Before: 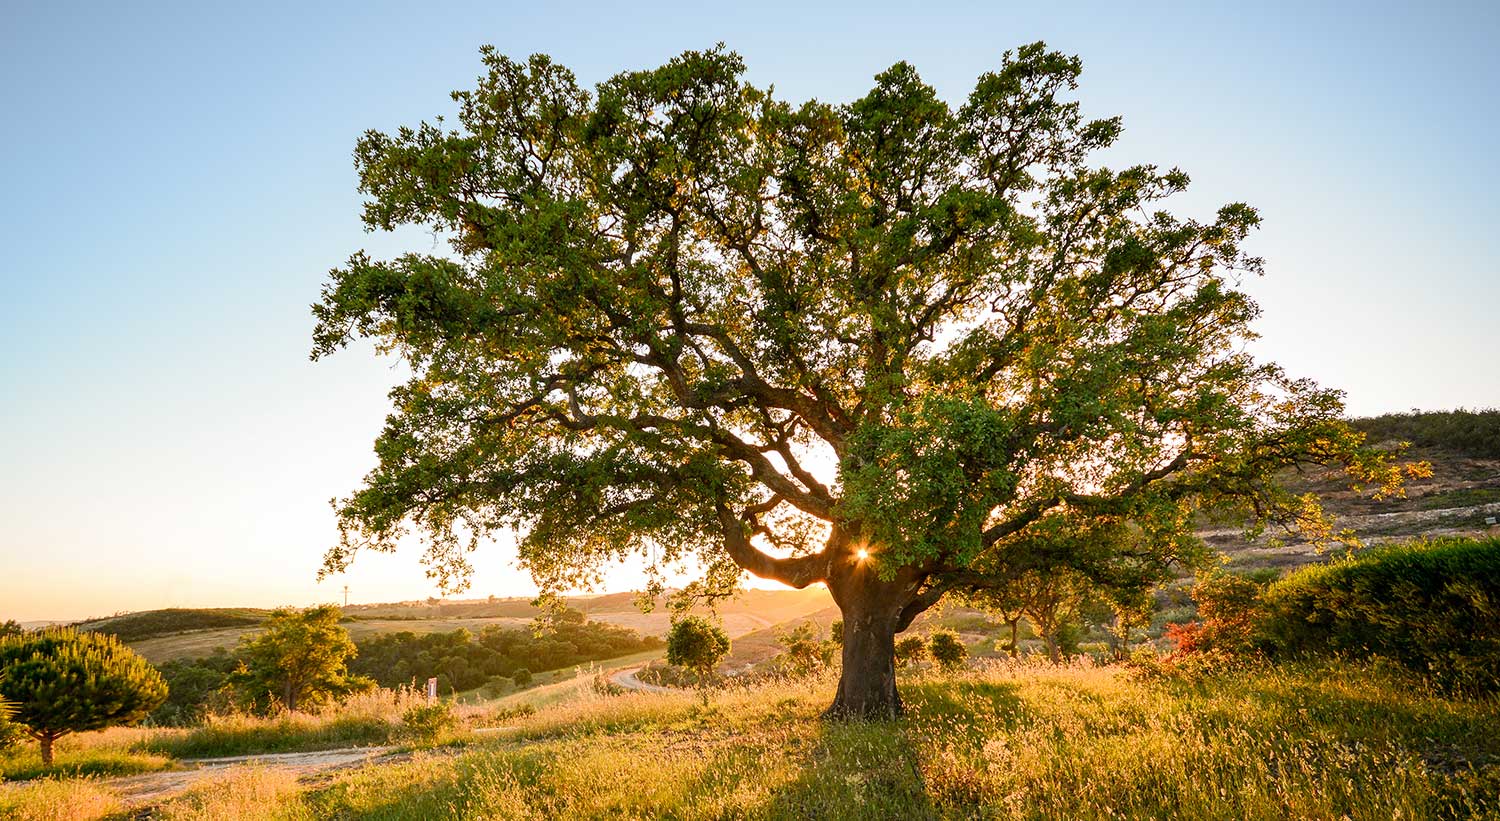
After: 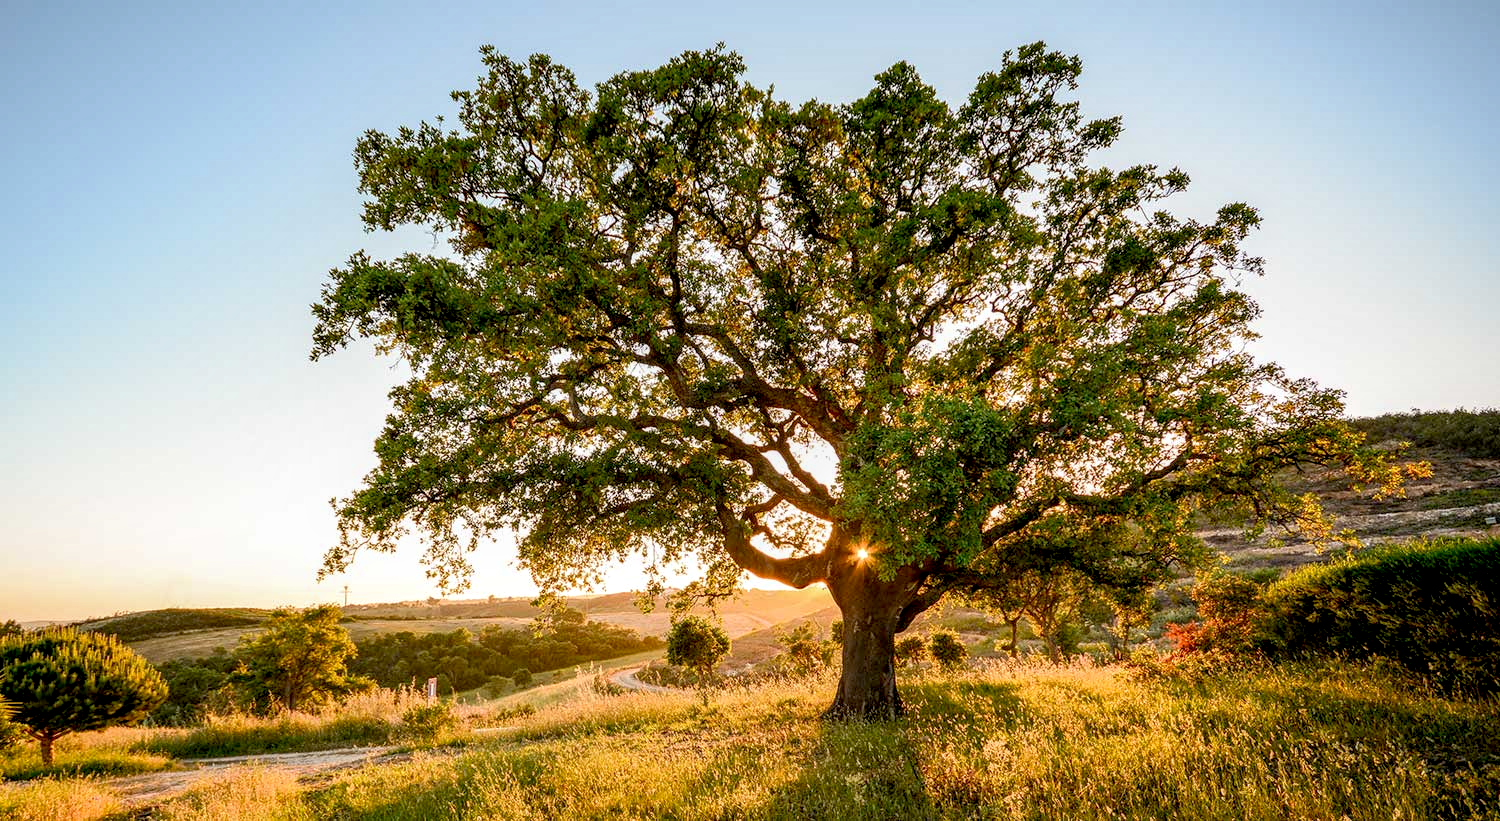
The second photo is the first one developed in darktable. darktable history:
exposure: black level correction 0.01, exposure 0.011 EV, compensate highlight preservation false
local contrast: on, module defaults
